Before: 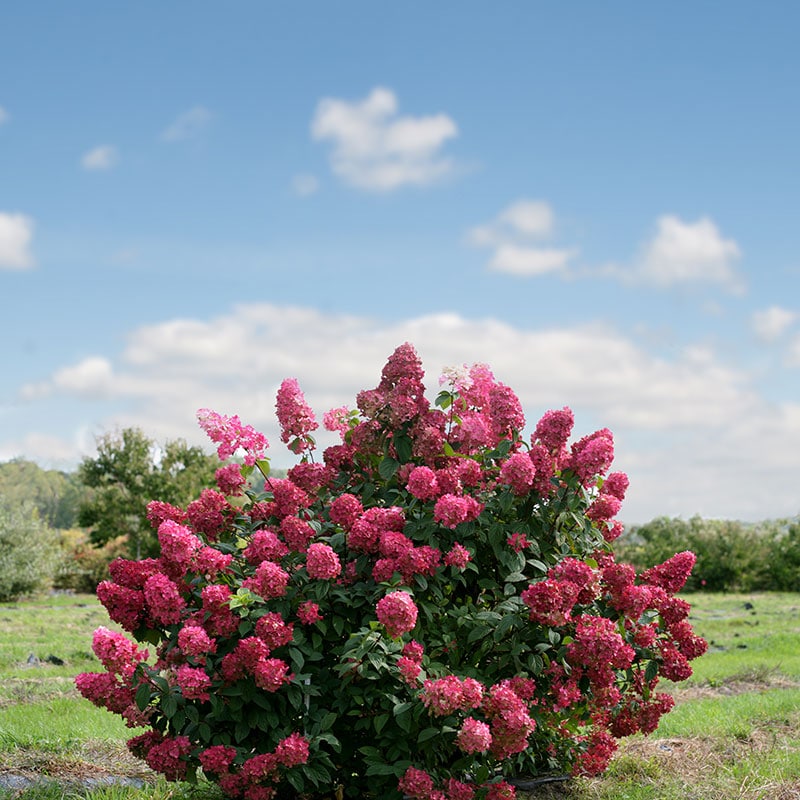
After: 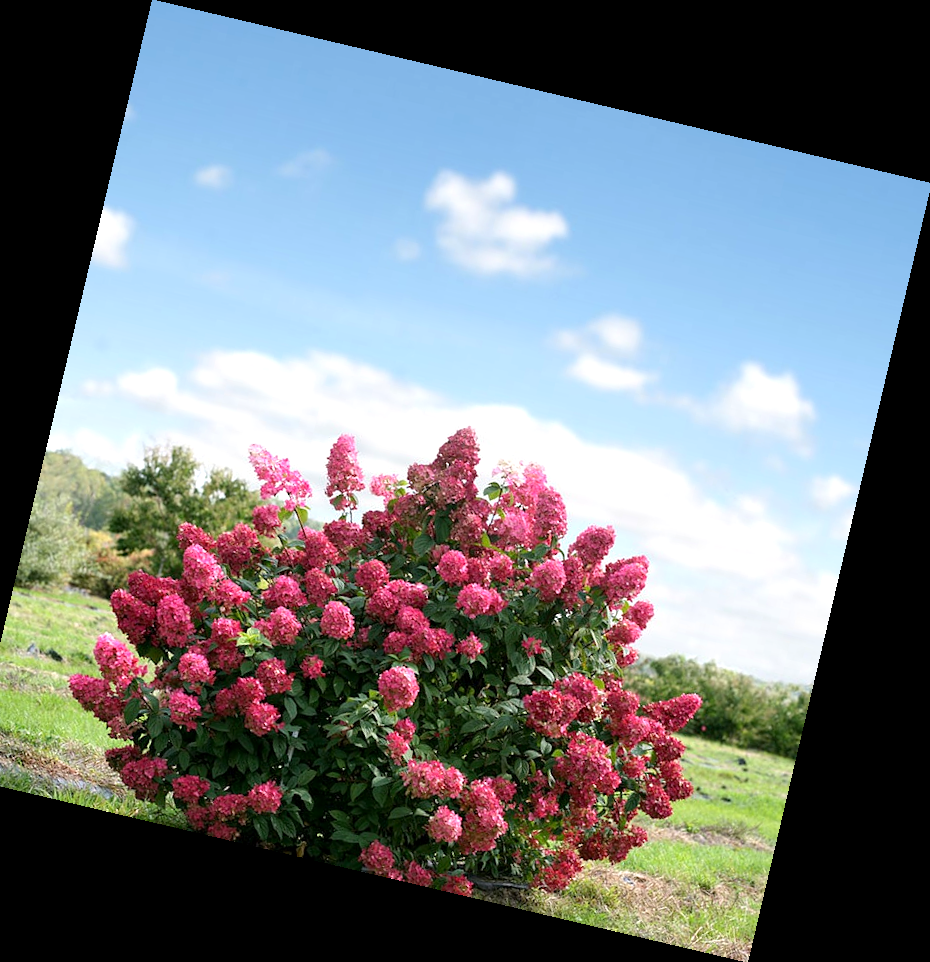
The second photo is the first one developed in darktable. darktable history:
rotate and perspective: rotation 13.27°, automatic cropping off
exposure: black level correction 0.001, exposure 0.5 EV, compensate exposure bias true, compensate highlight preservation false
crop and rotate: left 3.238%
